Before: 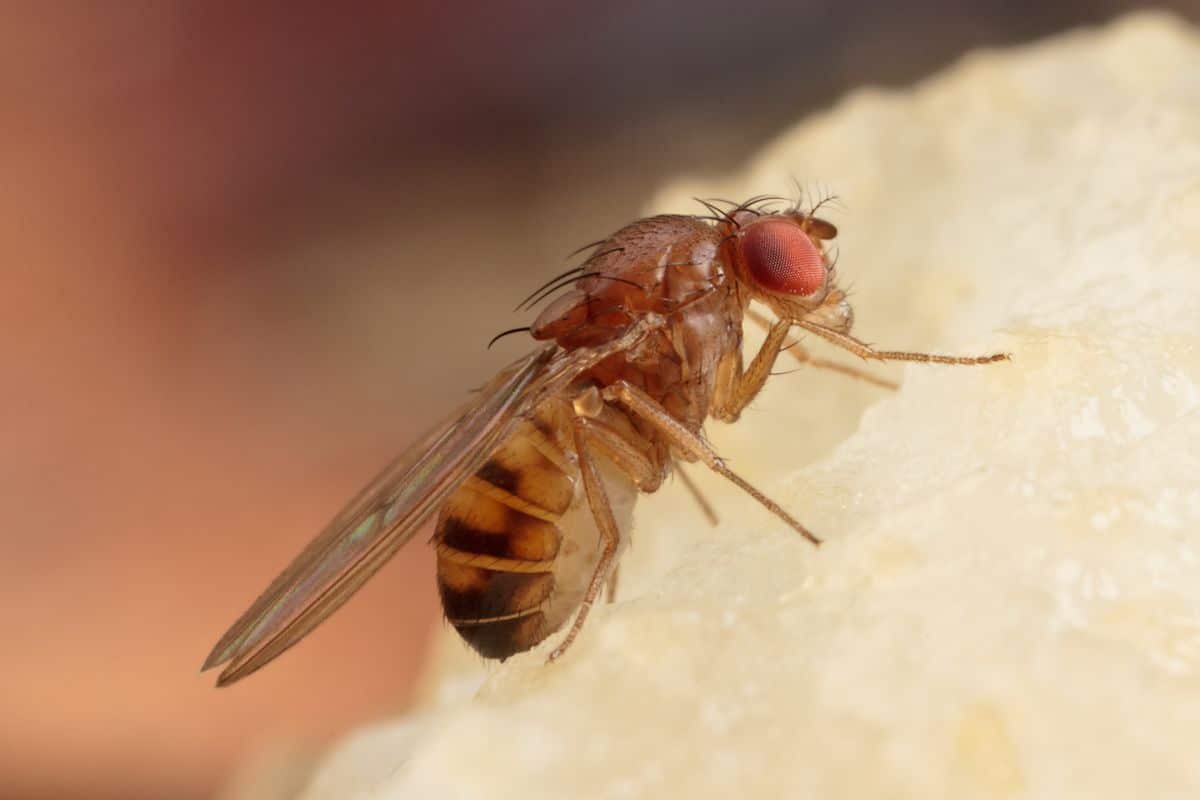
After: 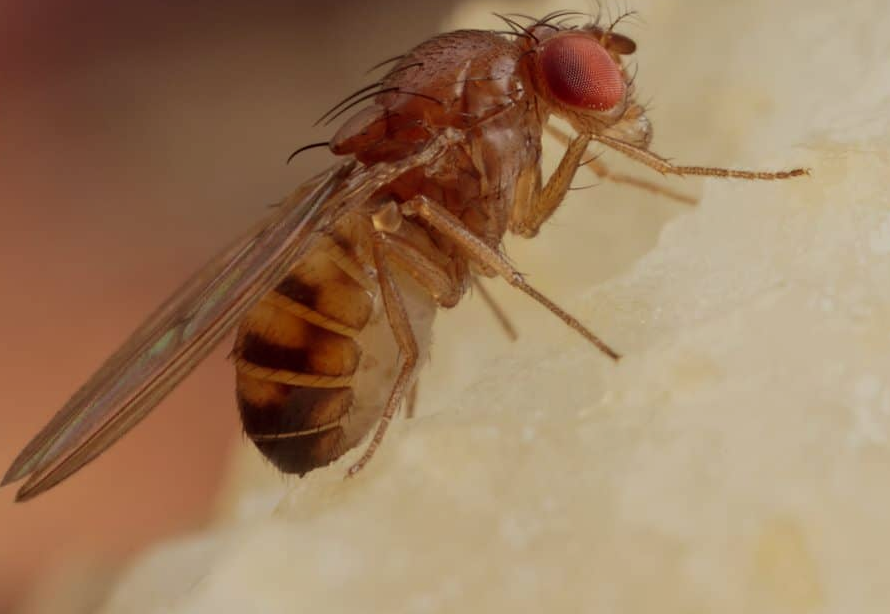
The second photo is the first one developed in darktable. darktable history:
color correction: highlights a* -0.926, highlights b* 4.55, shadows a* 3.66
exposure: black level correction 0, exposure -0.699 EV, compensate highlight preservation false
crop: left 16.828%, top 23.143%, right 8.994%
